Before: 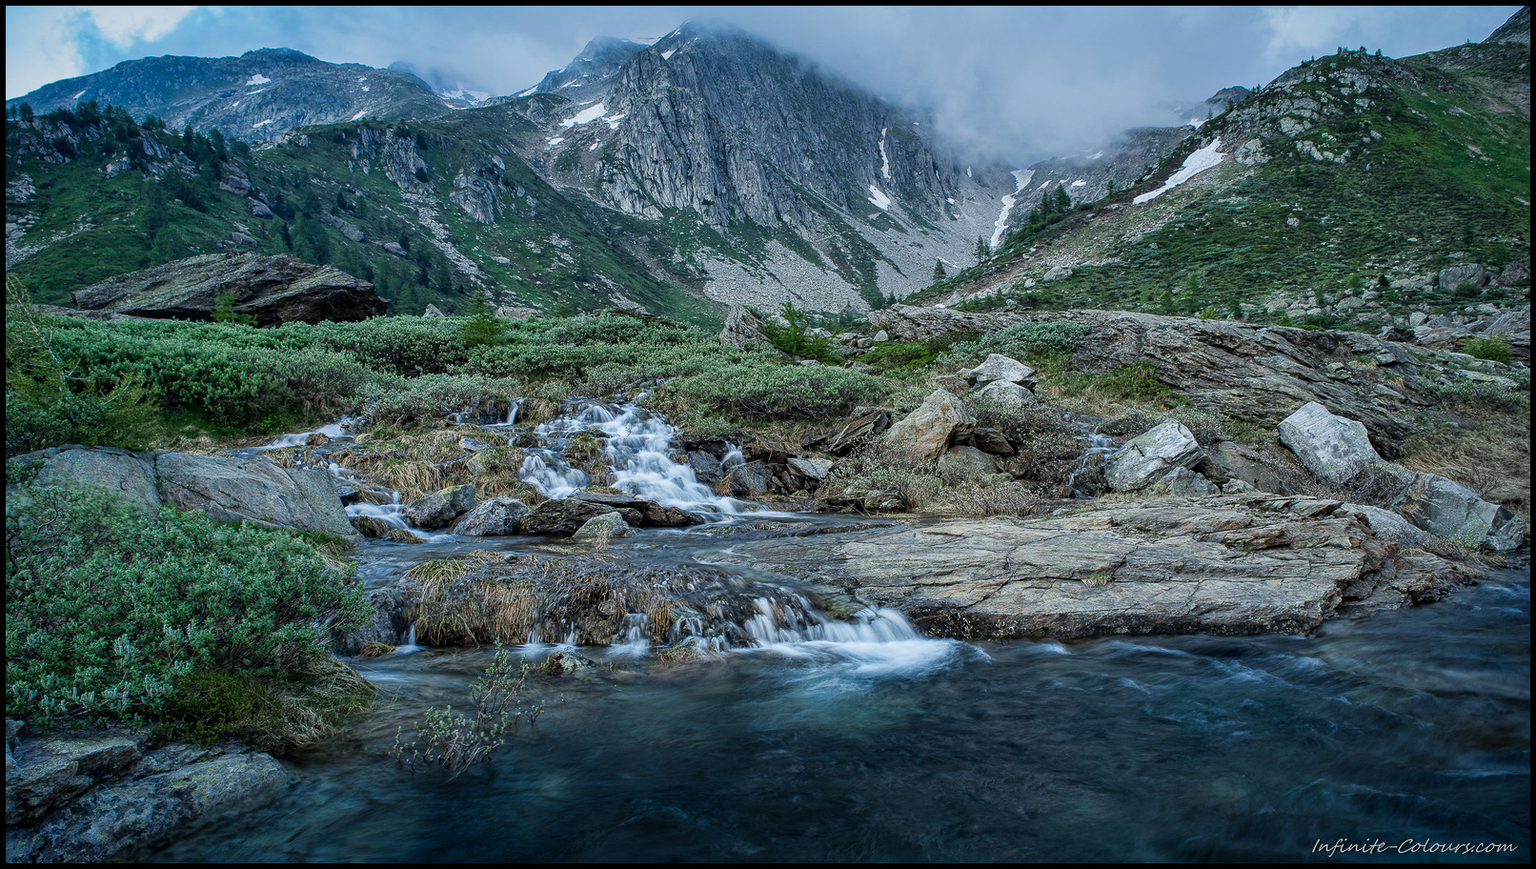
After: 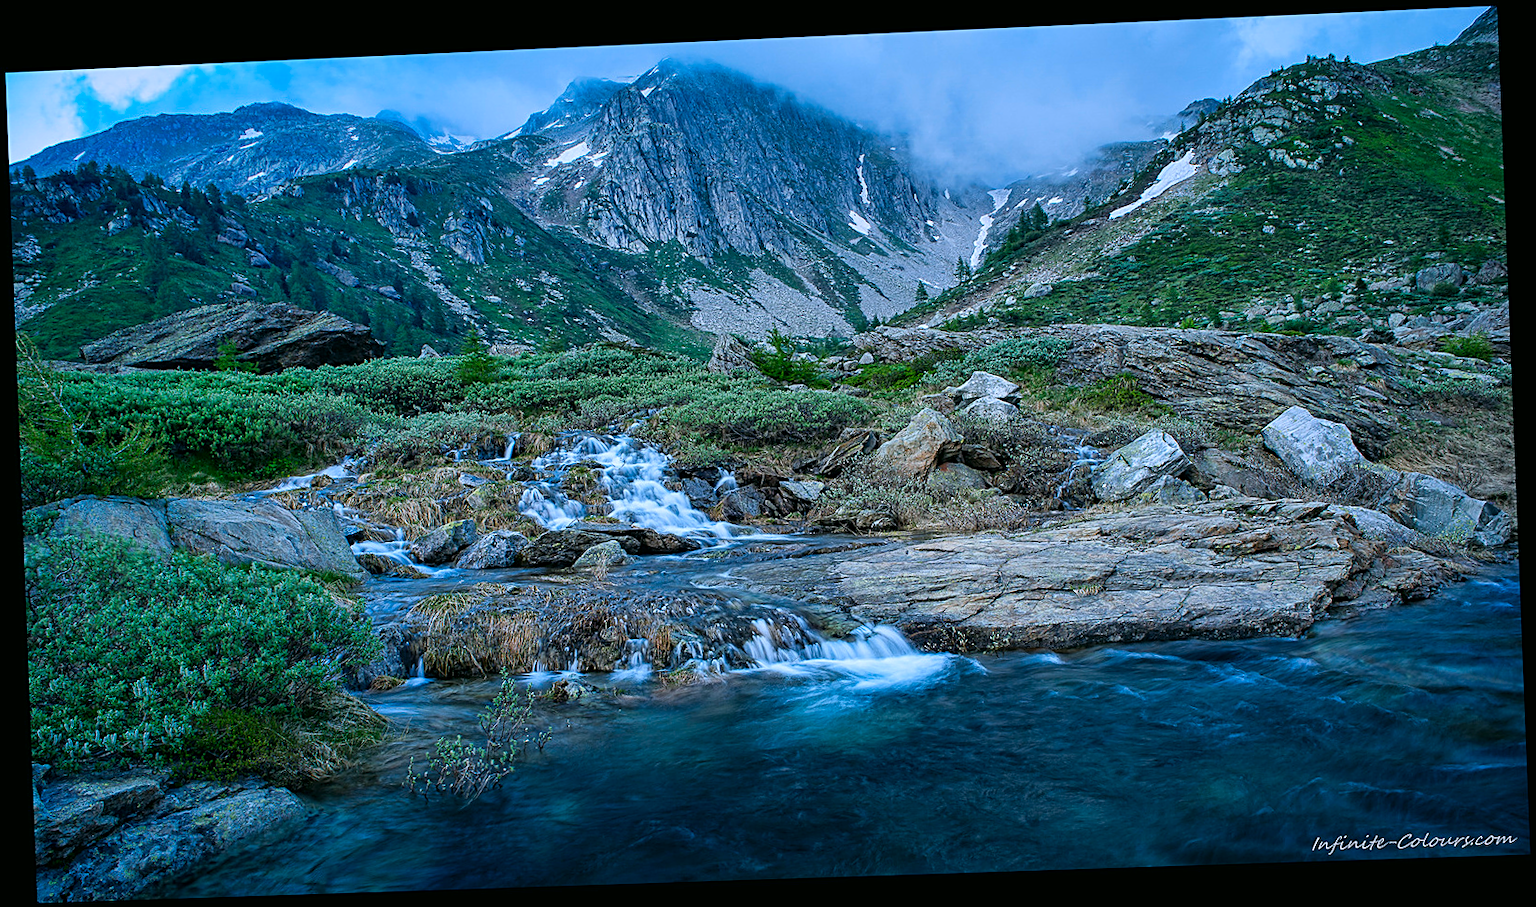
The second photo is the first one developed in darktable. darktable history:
white balance: red 1.066, blue 1.119
sharpen: on, module defaults
rotate and perspective: rotation -2.22°, lens shift (horizontal) -0.022, automatic cropping off
color correction: highlights a* -7.33, highlights b* 1.26, shadows a* -3.55, saturation 1.4
